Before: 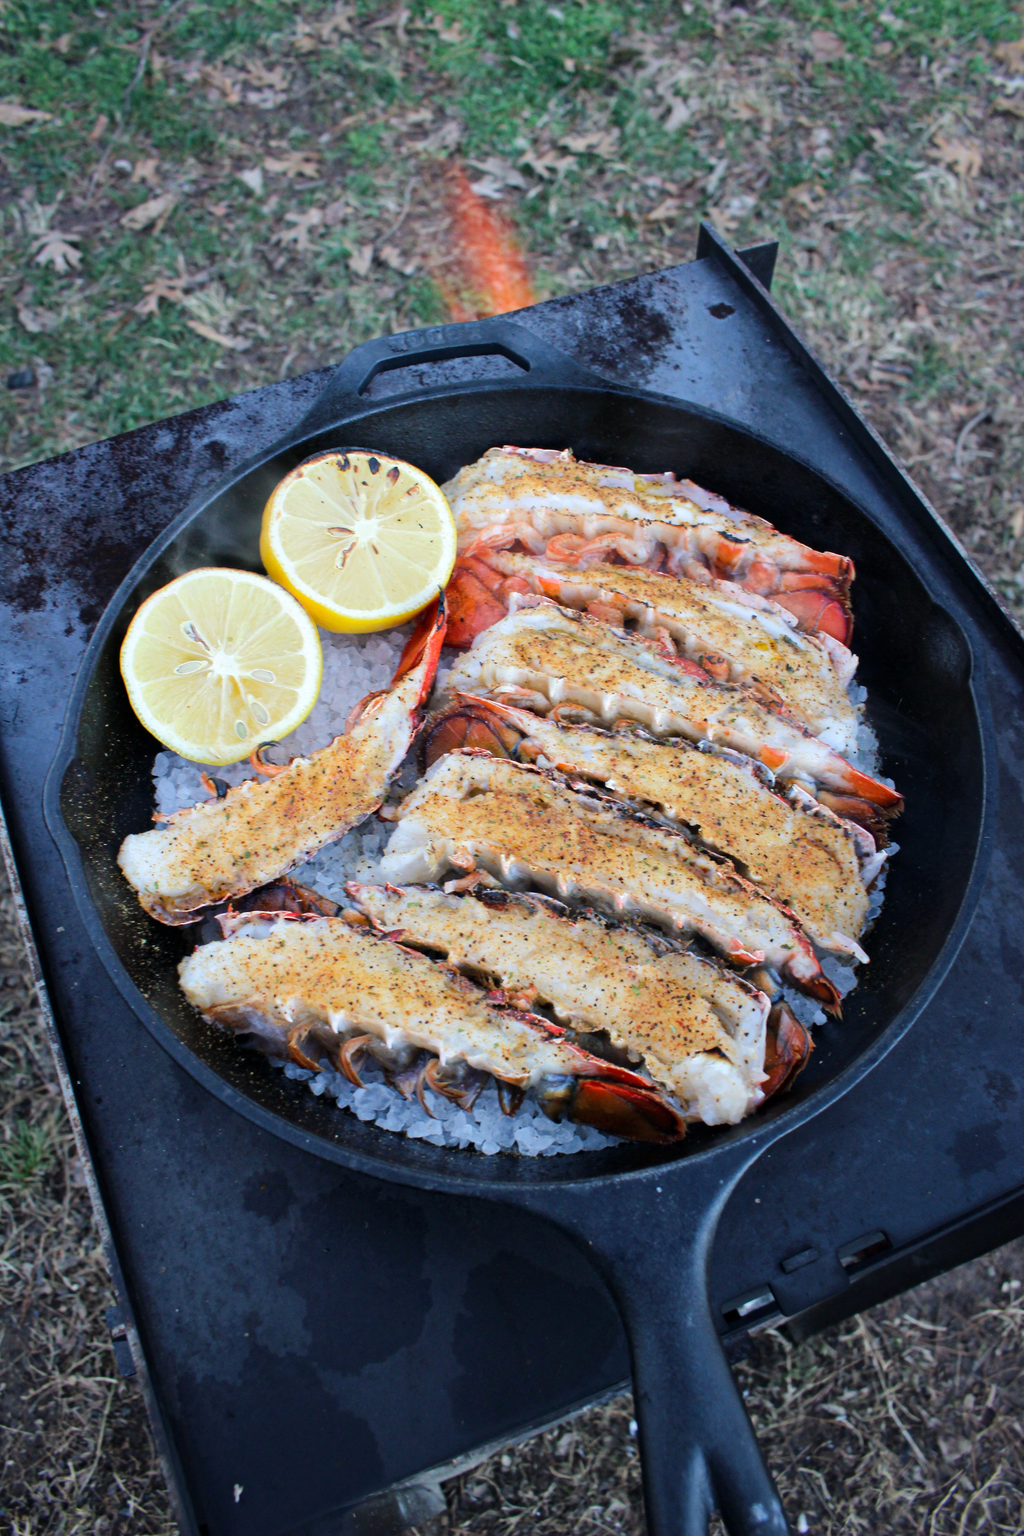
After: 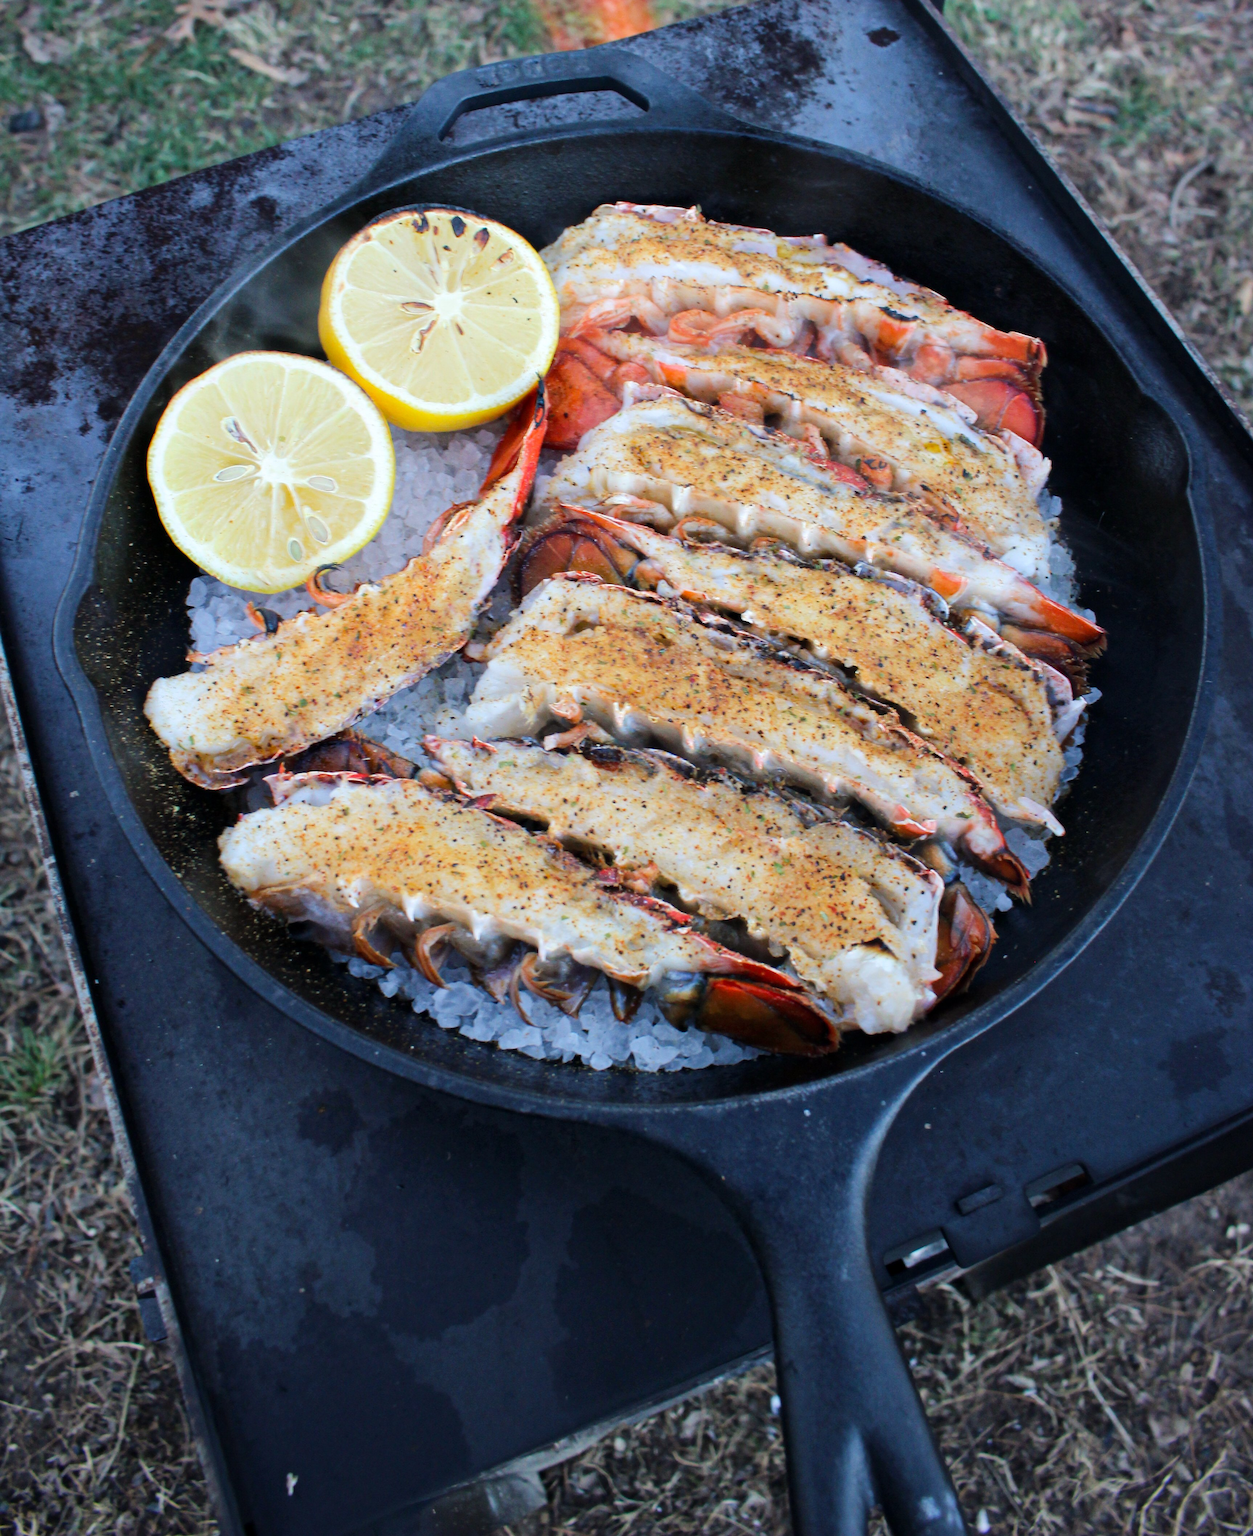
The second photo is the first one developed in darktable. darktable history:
crop and rotate: top 18.305%
